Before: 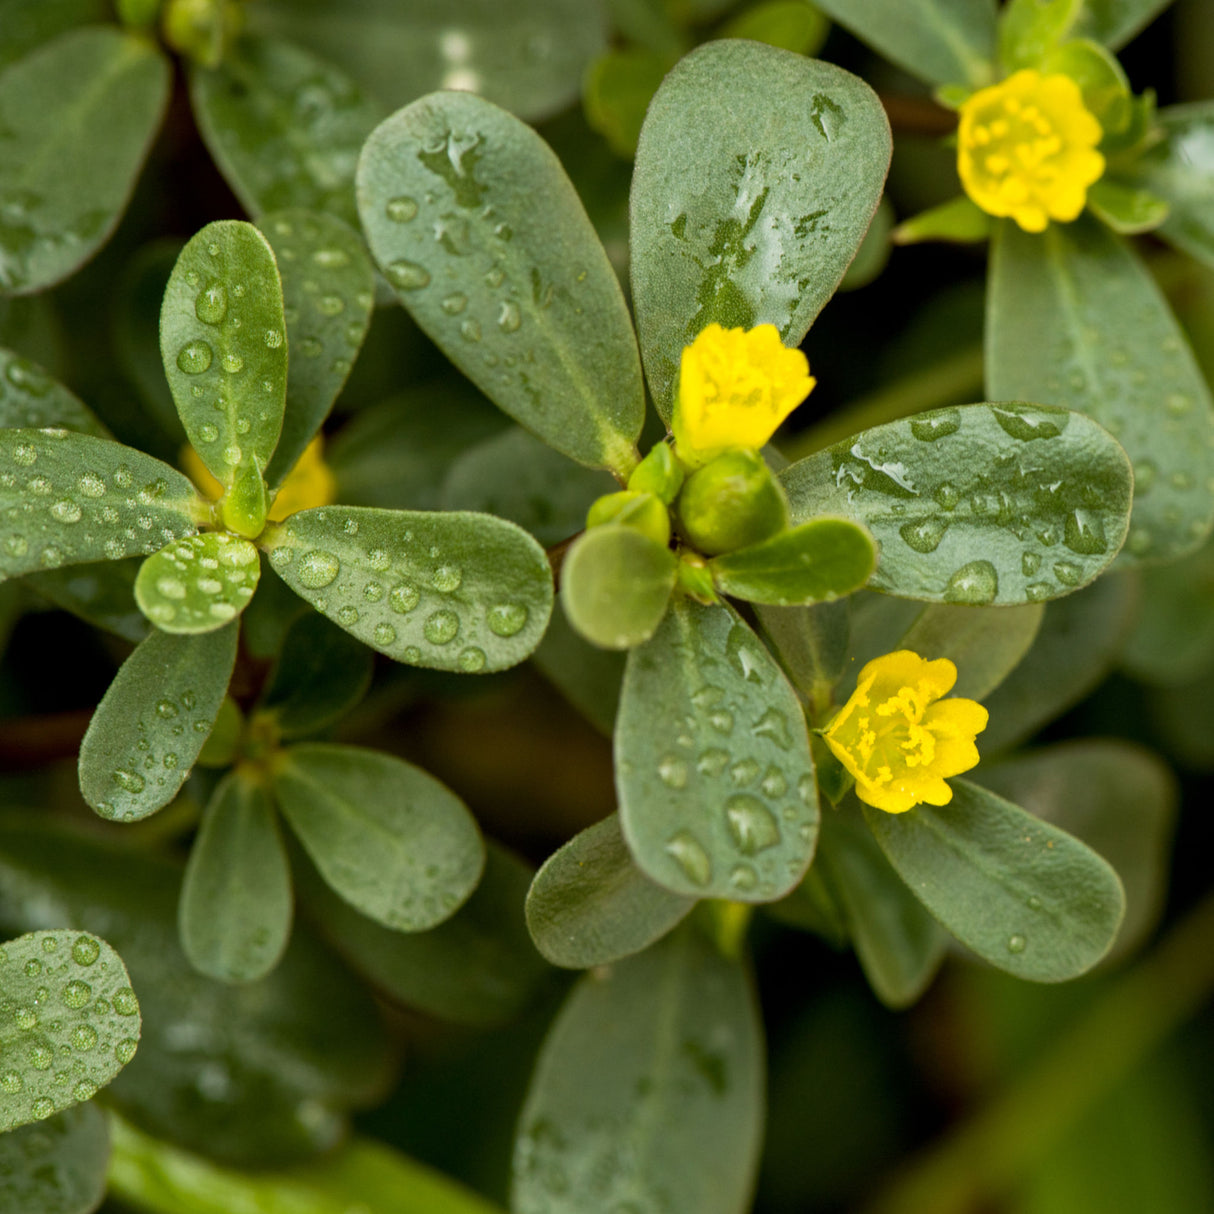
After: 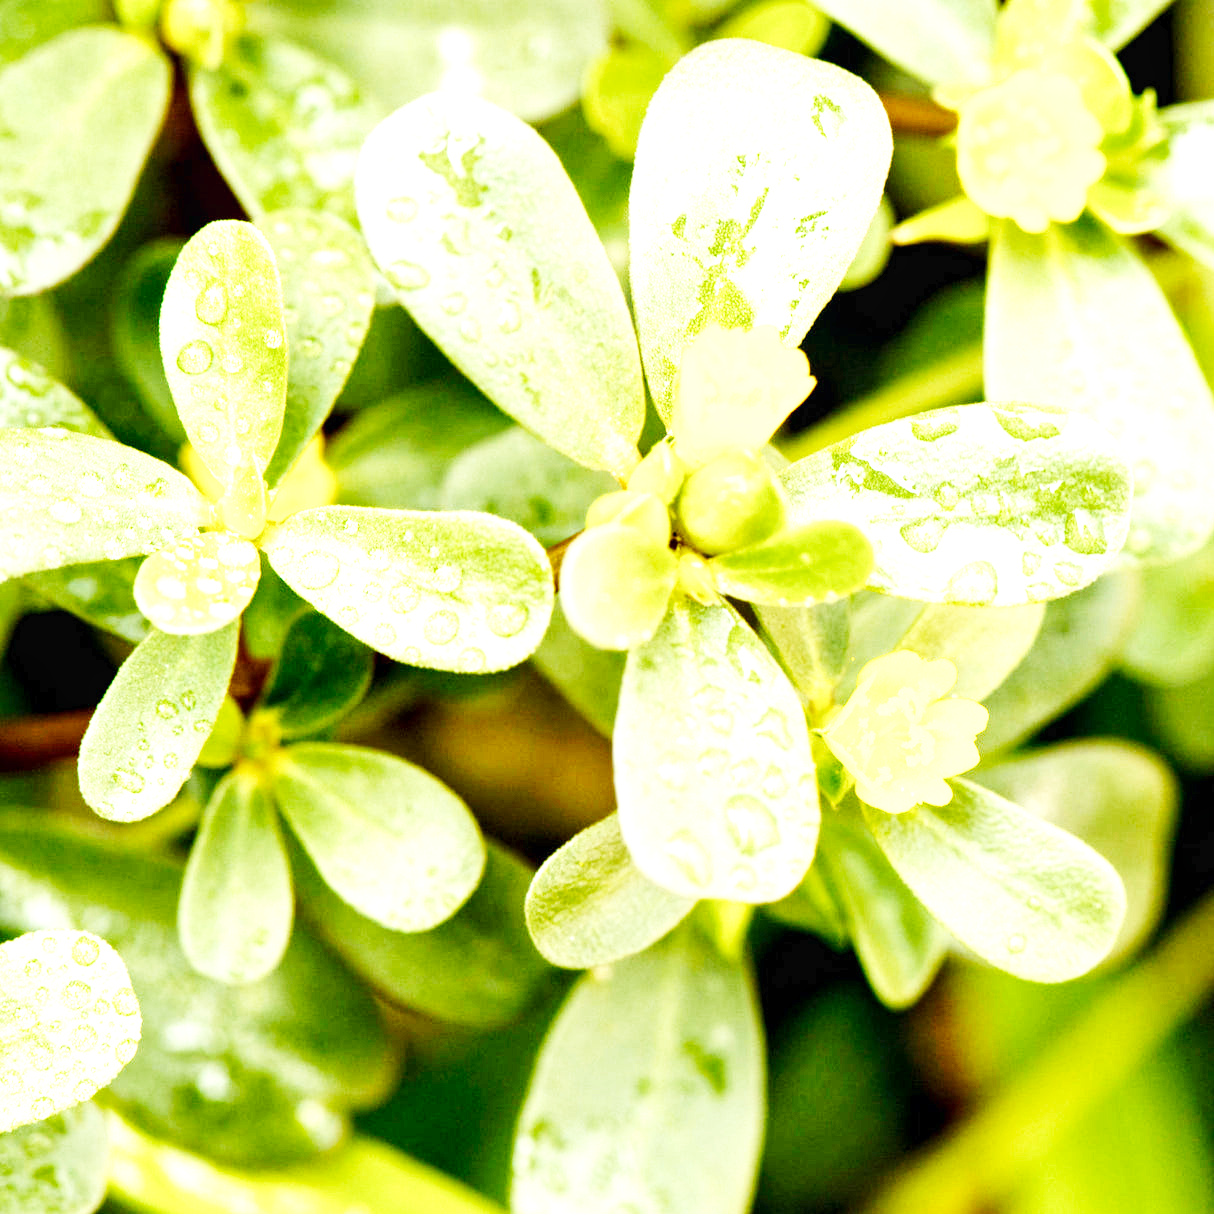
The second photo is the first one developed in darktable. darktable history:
local contrast: highlights 100%, shadows 100%, detail 120%, midtone range 0.2
exposure: exposure 2 EV, compensate highlight preservation false
base curve: curves: ch0 [(0, 0.003) (0.001, 0.002) (0.006, 0.004) (0.02, 0.022) (0.048, 0.086) (0.094, 0.234) (0.162, 0.431) (0.258, 0.629) (0.385, 0.8) (0.548, 0.918) (0.751, 0.988) (1, 1)], preserve colors none
